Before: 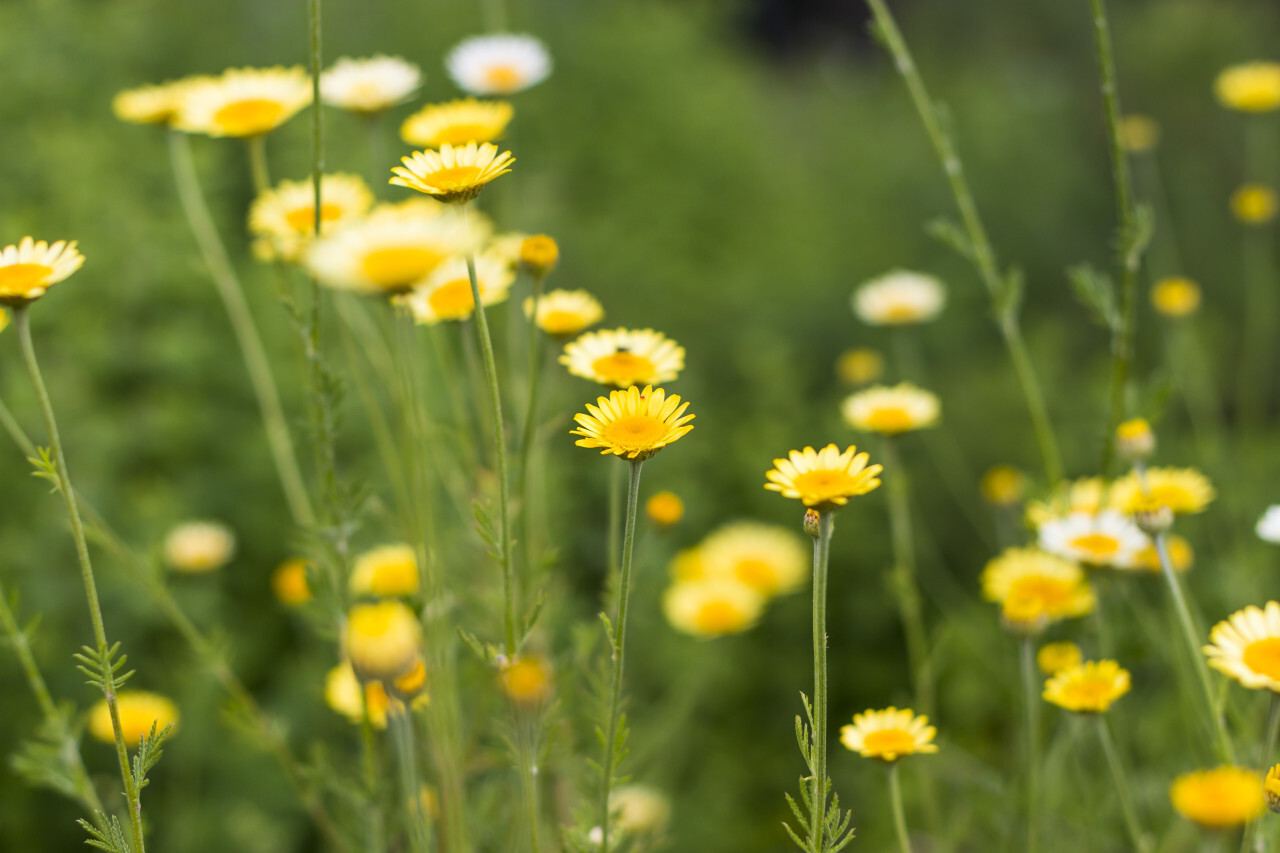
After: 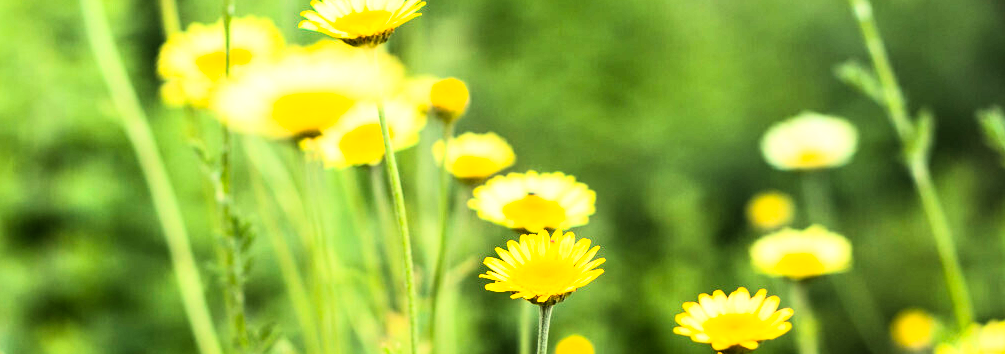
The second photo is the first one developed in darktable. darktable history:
crop: left 7.036%, top 18.398%, right 14.379%, bottom 40.043%
rgb curve: curves: ch0 [(0, 0) (0.21, 0.15) (0.24, 0.21) (0.5, 0.75) (0.75, 0.96) (0.89, 0.99) (1, 1)]; ch1 [(0, 0.02) (0.21, 0.13) (0.25, 0.2) (0.5, 0.67) (0.75, 0.9) (0.89, 0.97) (1, 1)]; ch2 [(0, 0.02) (0.21, 0.13) (0.25, 0.2) (0.5, 0.67) (0.75, 0.9) (0.89, 0.97) (1, 1)], compensate middle gray true
tone equalizer: -8 EV -0.417 EV, -7 EV -0.389 EV, -6 EV -0.333 EV, -5 EV -0.222 EV, -3 EV 0.222 EV, -2 EV 0.333 EV, -1 EV 0.389 EV, +0 EV 0.417 EV, edges refinement/feathering 500, mask exposure compensation -1.57 EV, preserve details no
